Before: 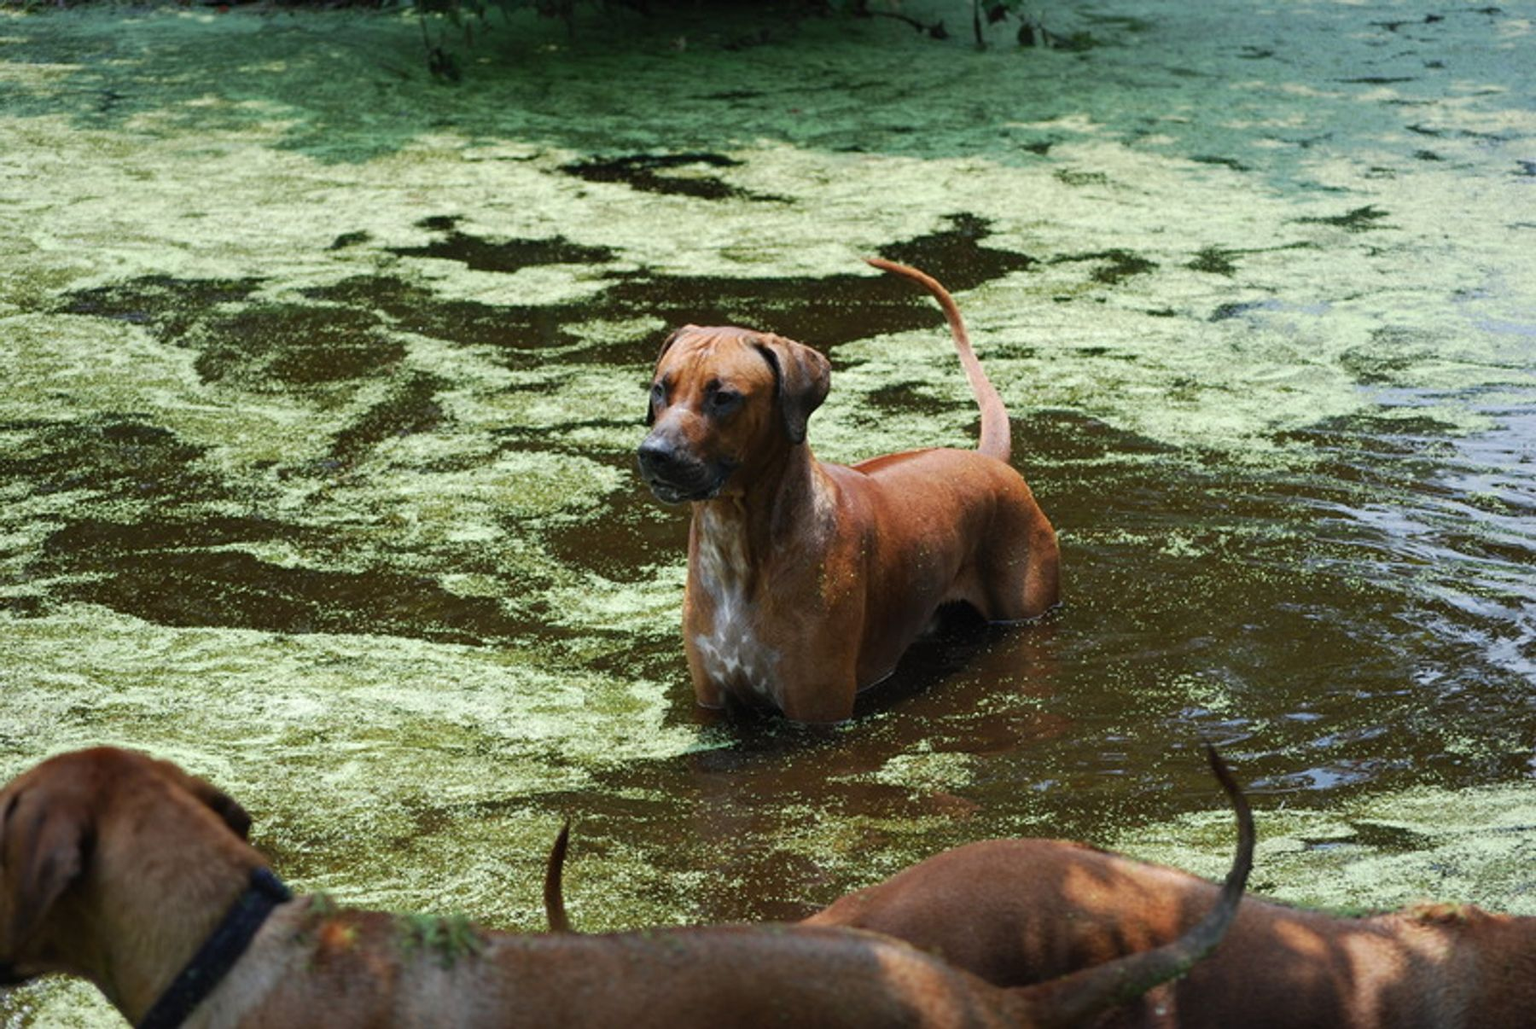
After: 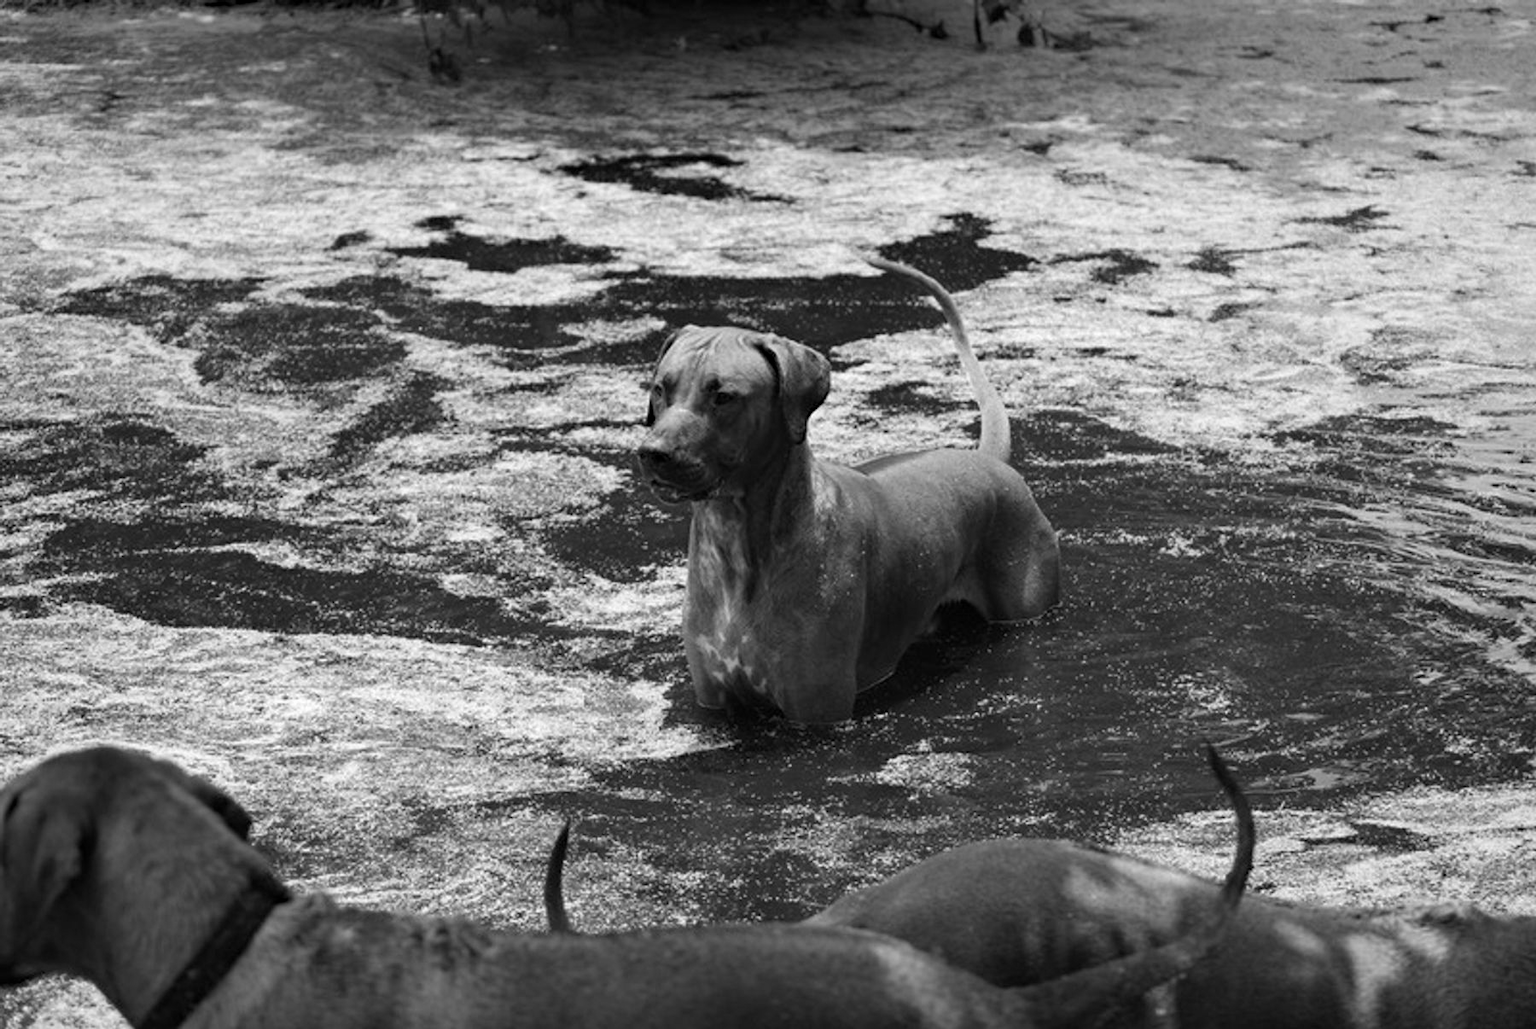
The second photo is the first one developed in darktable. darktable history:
haze removal: compatibility mode true, adaptive false
monochrome: a -3.63, b -0.465
velvia: on, module defaults
